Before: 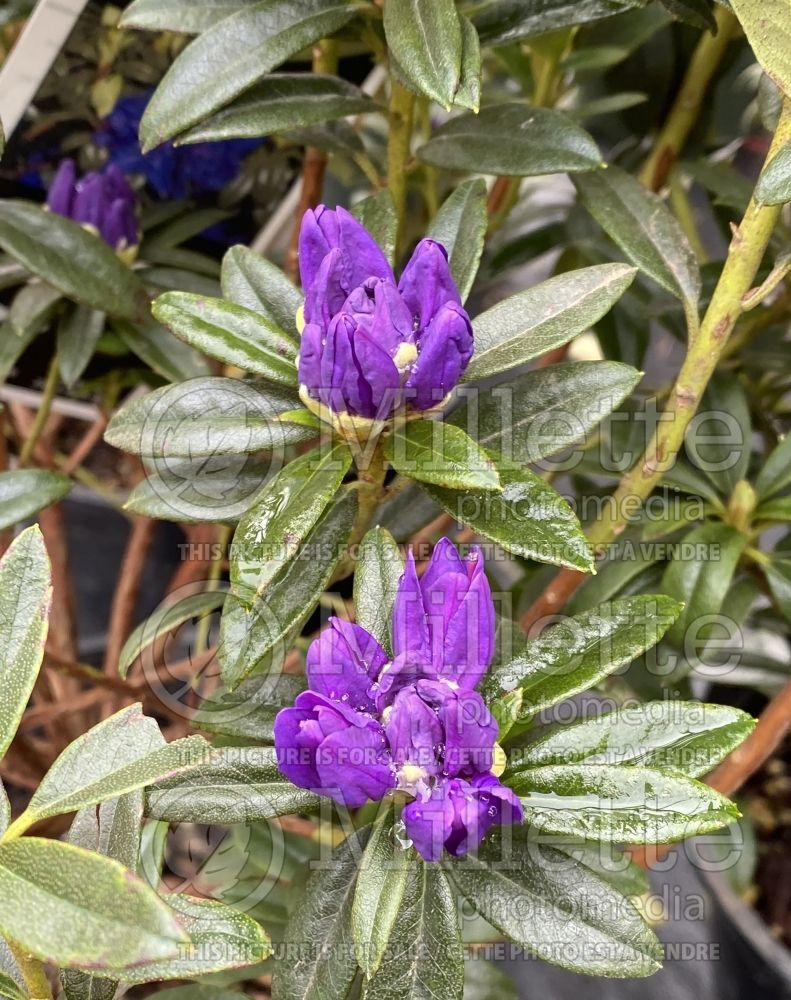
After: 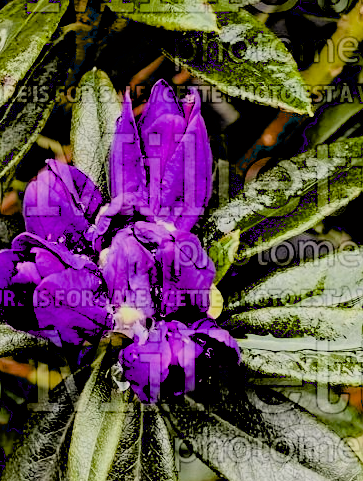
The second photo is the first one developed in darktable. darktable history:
crop: left 35.891%, top 45.894%, right 18.147%, bottom 5.914%
color correction: highlights b* 2.92
filmic rgb: black relative exposure -2.72 EV, white relative exposure 4.56 EV, hardness 1.76, contrast 1.245, color science v6 (2022)
exposure: black level correction 0.1, exposure -0.091 EV, compensate highlight preservation false
